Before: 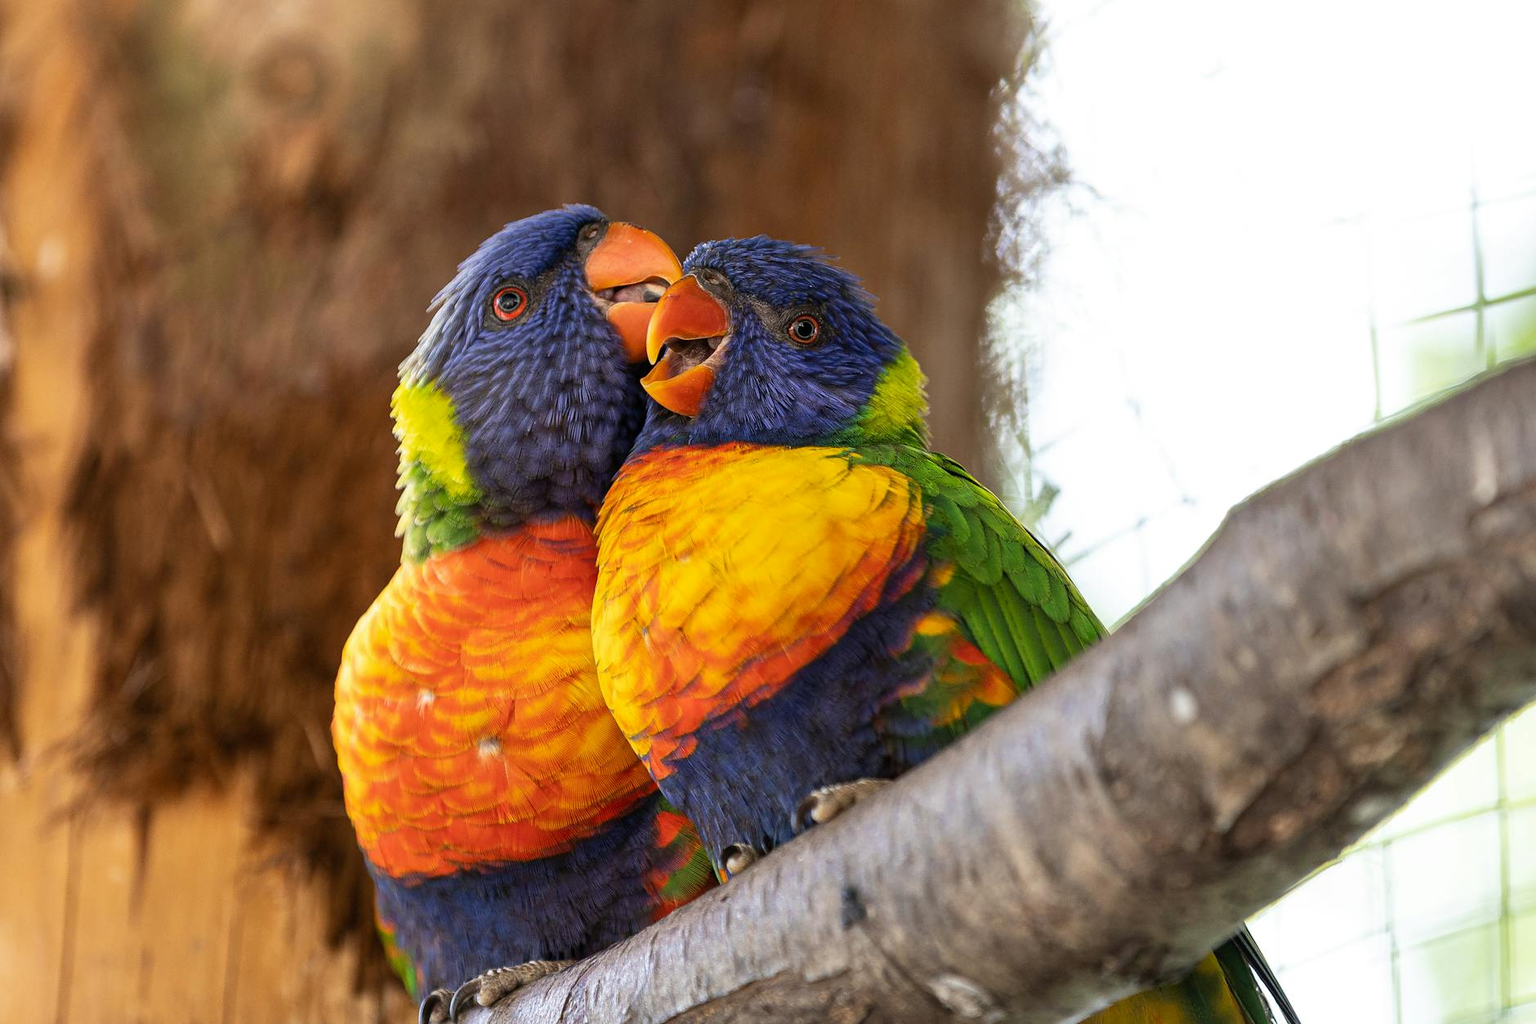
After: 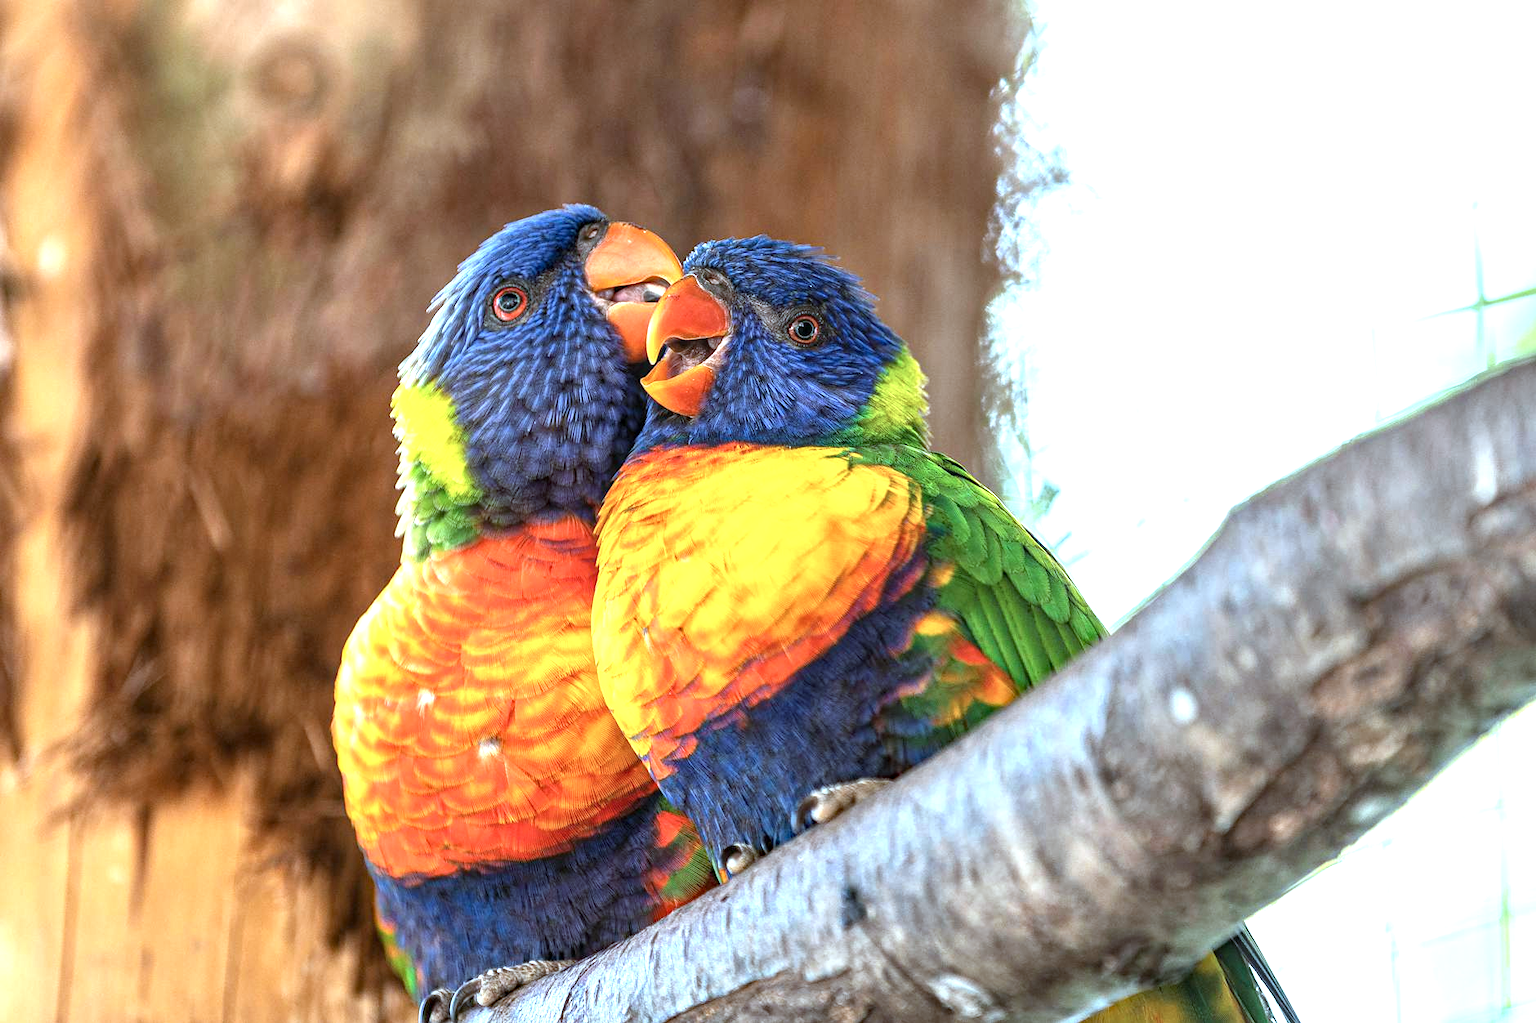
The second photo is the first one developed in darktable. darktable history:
local contrast: on, module defaults
exposure: black level correction 0, exposure 1.001 EV, compensate highlight preservation false
color correction: highlights a* -9.66, highlights b* -21.41
haze removal: compatibility mode true, adaptive false
